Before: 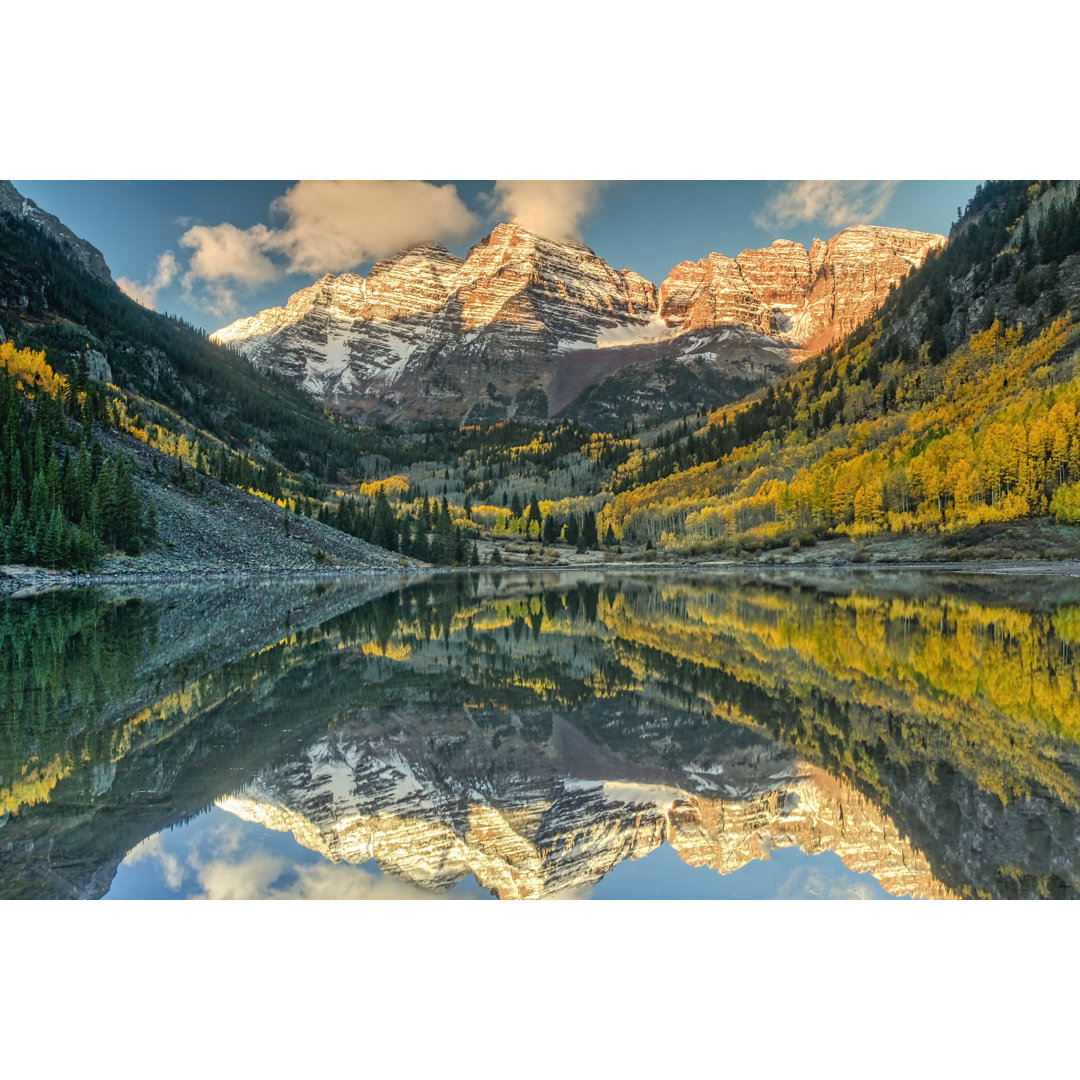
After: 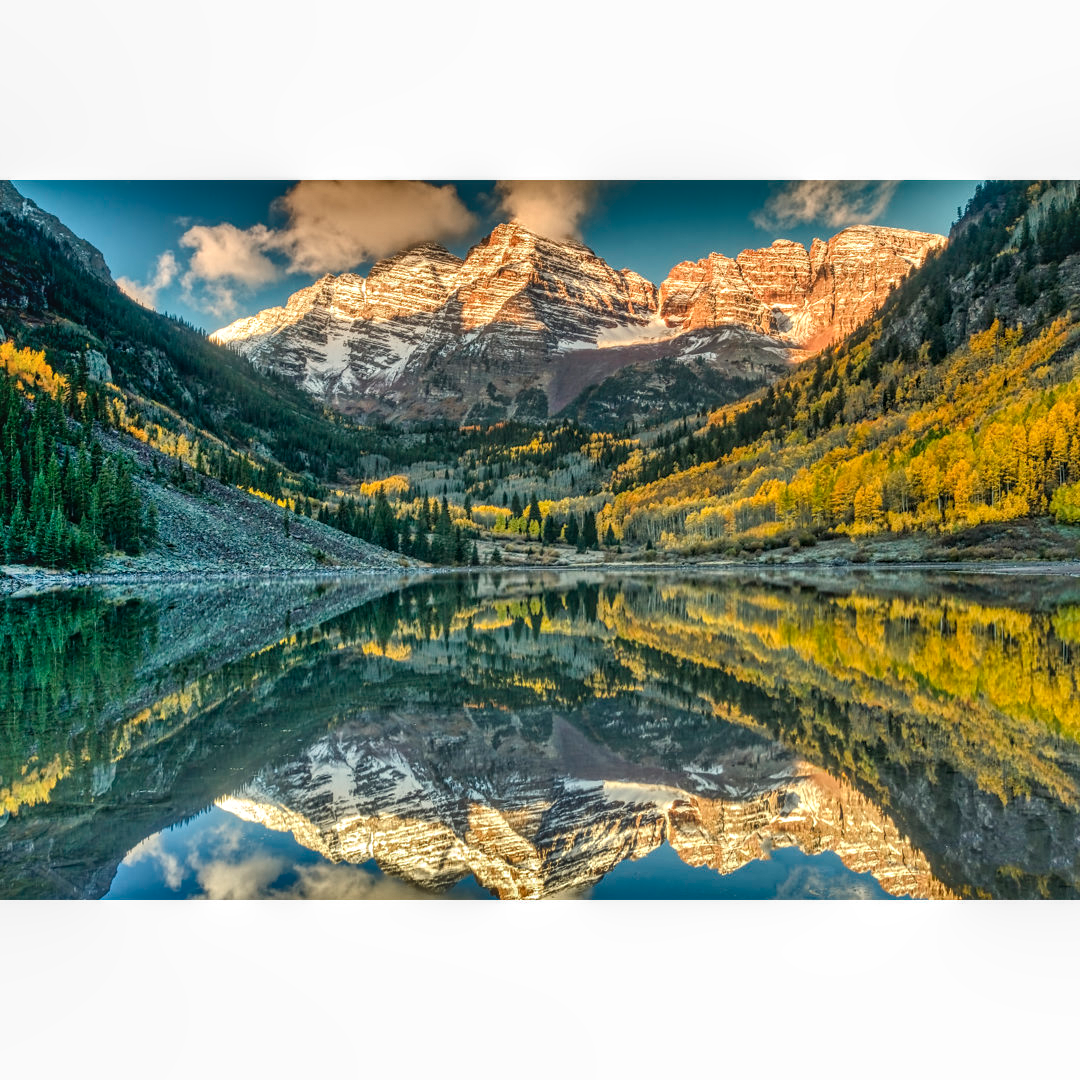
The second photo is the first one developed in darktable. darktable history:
local contrast: on, module defaults
shadows and highlights: radius 108.52, shadows 40.68, highlights -72.88, low approximation 0.01, soften with gaussian
